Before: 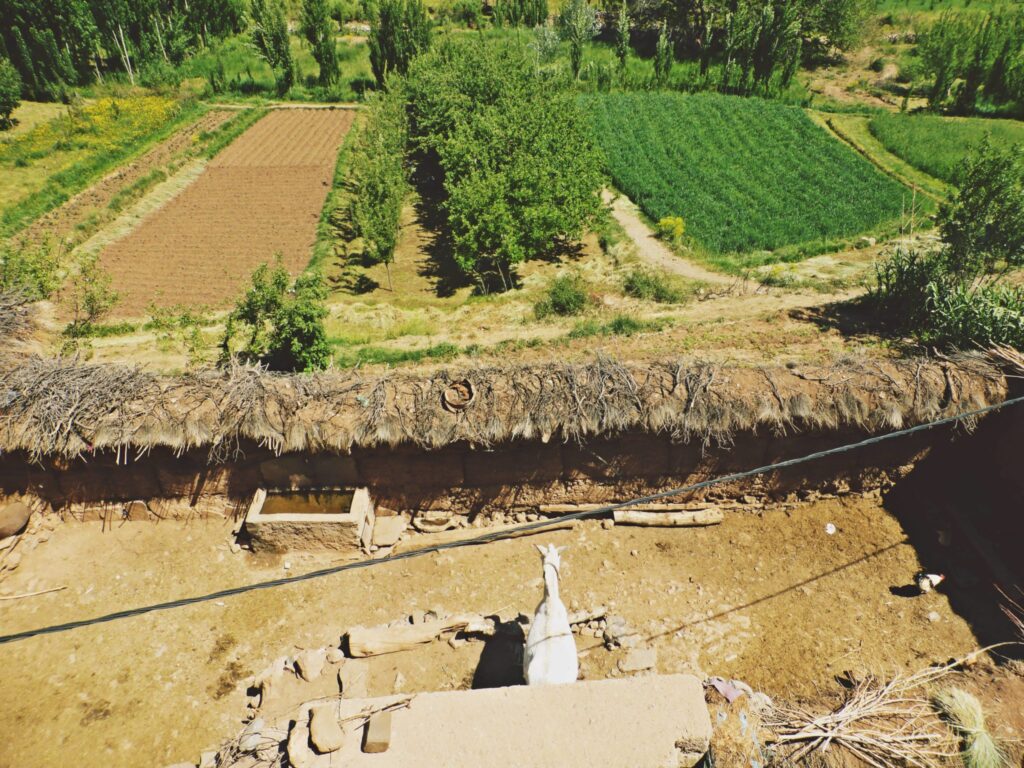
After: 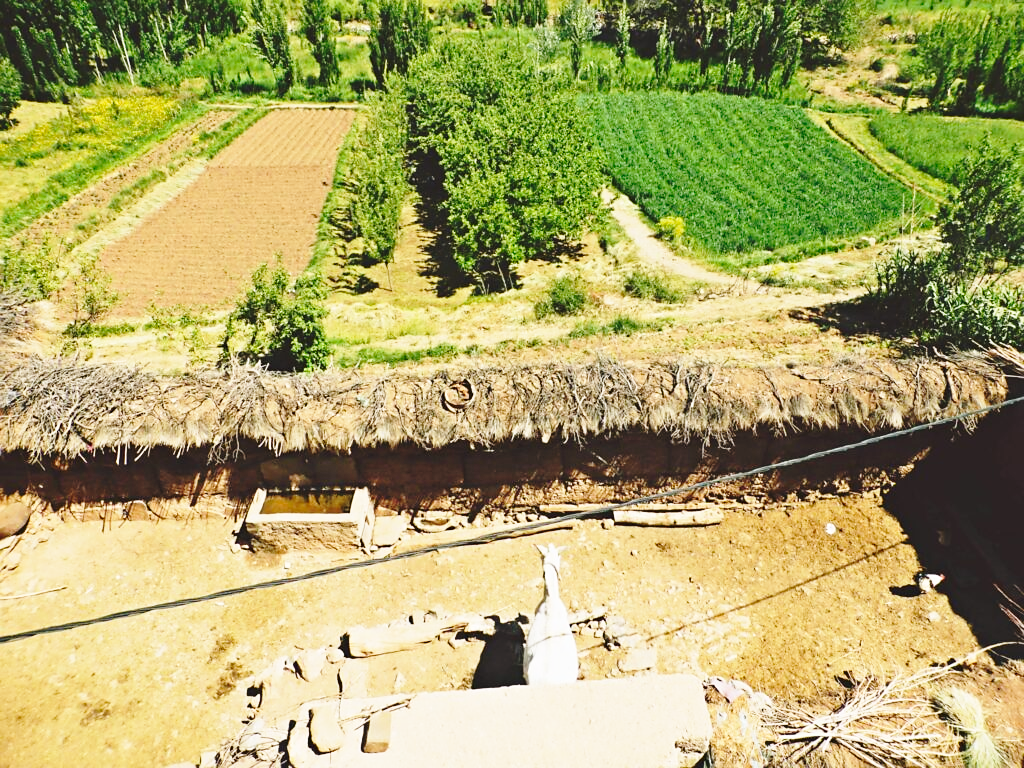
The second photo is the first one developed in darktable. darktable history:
base curve: curves: ch0 [(0, 0) (0.036, 0.037) (0.121, 0.228) (0.46, 0.76) (0.859, 0.983) (1, 1)], preserve colors none
sharpen: radius 1.458, amount 0.398, threshold 1.271
